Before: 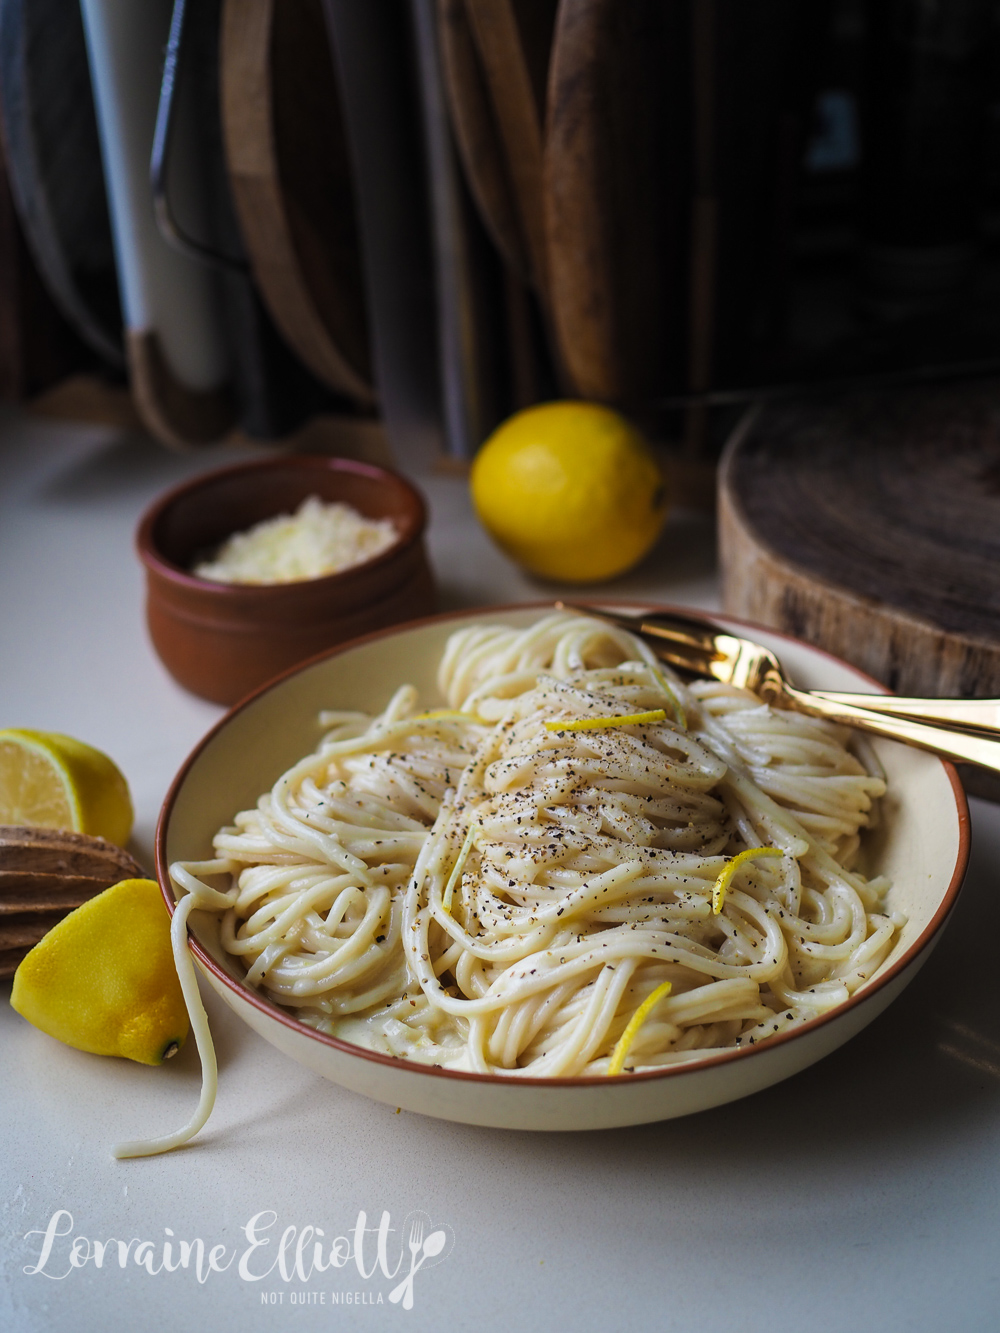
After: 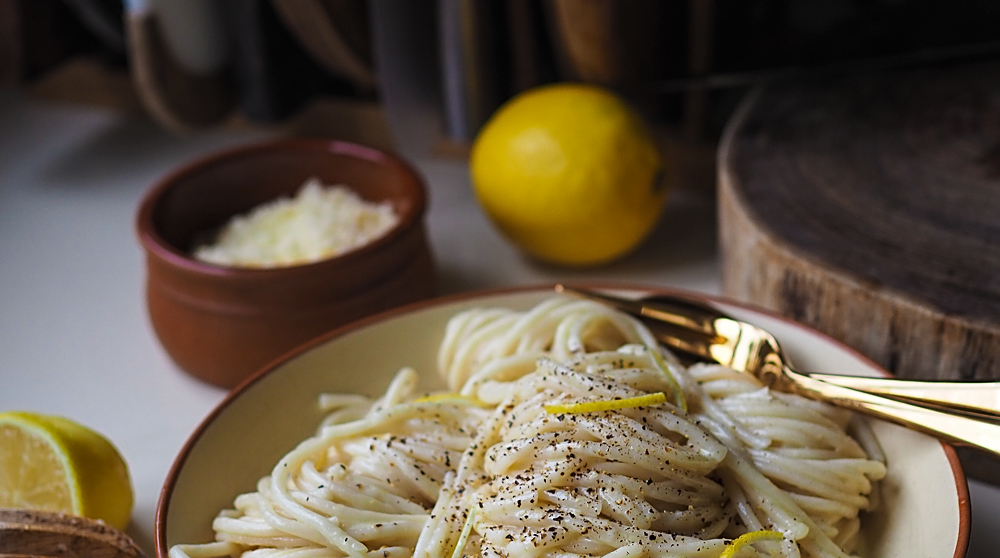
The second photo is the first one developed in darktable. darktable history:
sharpen: on, module defaults
crop and rotate: top 23.84%, bottom 34.294%
fill light: on, module defaults
